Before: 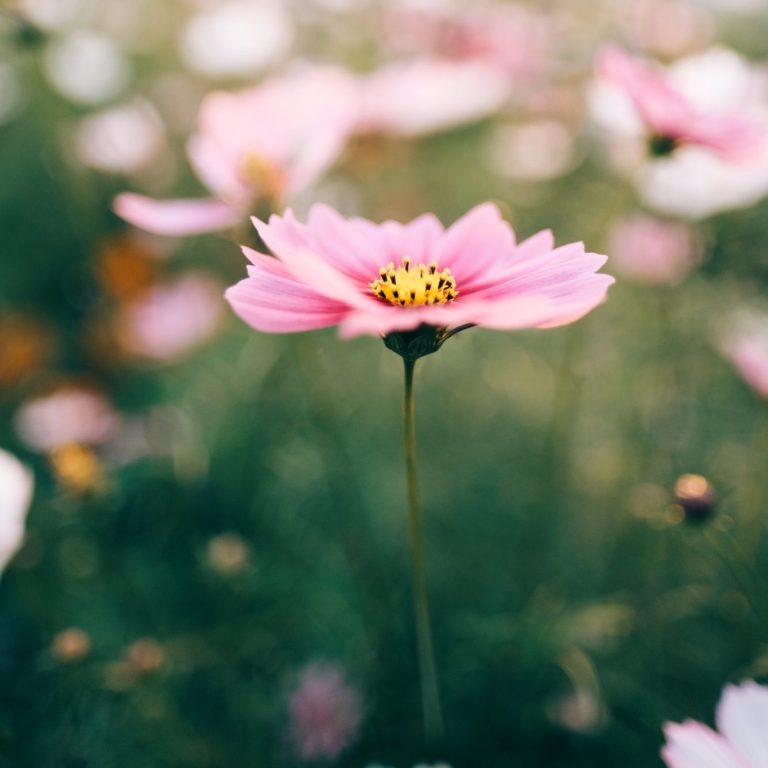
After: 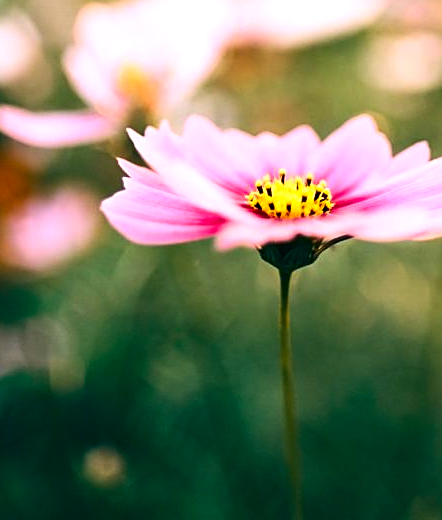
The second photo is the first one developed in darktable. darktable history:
crop: left 16.215%, top 11.495%, right 26.103%, bottom 20.736%
color balance rgb: global offset › hue 172.32°, perceptual saturation grading › global saturation 0.25%, perceptual brilliance grading › highlights 13.826%, perceptual brilliance grading › shadows -19.088%, global vibrance 20%
color calibration: illuminant custom, x 0.344, y 0.359, temperature 5054.44 K
sharpen: on, module defaults
contrast brightness saturation: contrast 0.159, saturation 0.326
